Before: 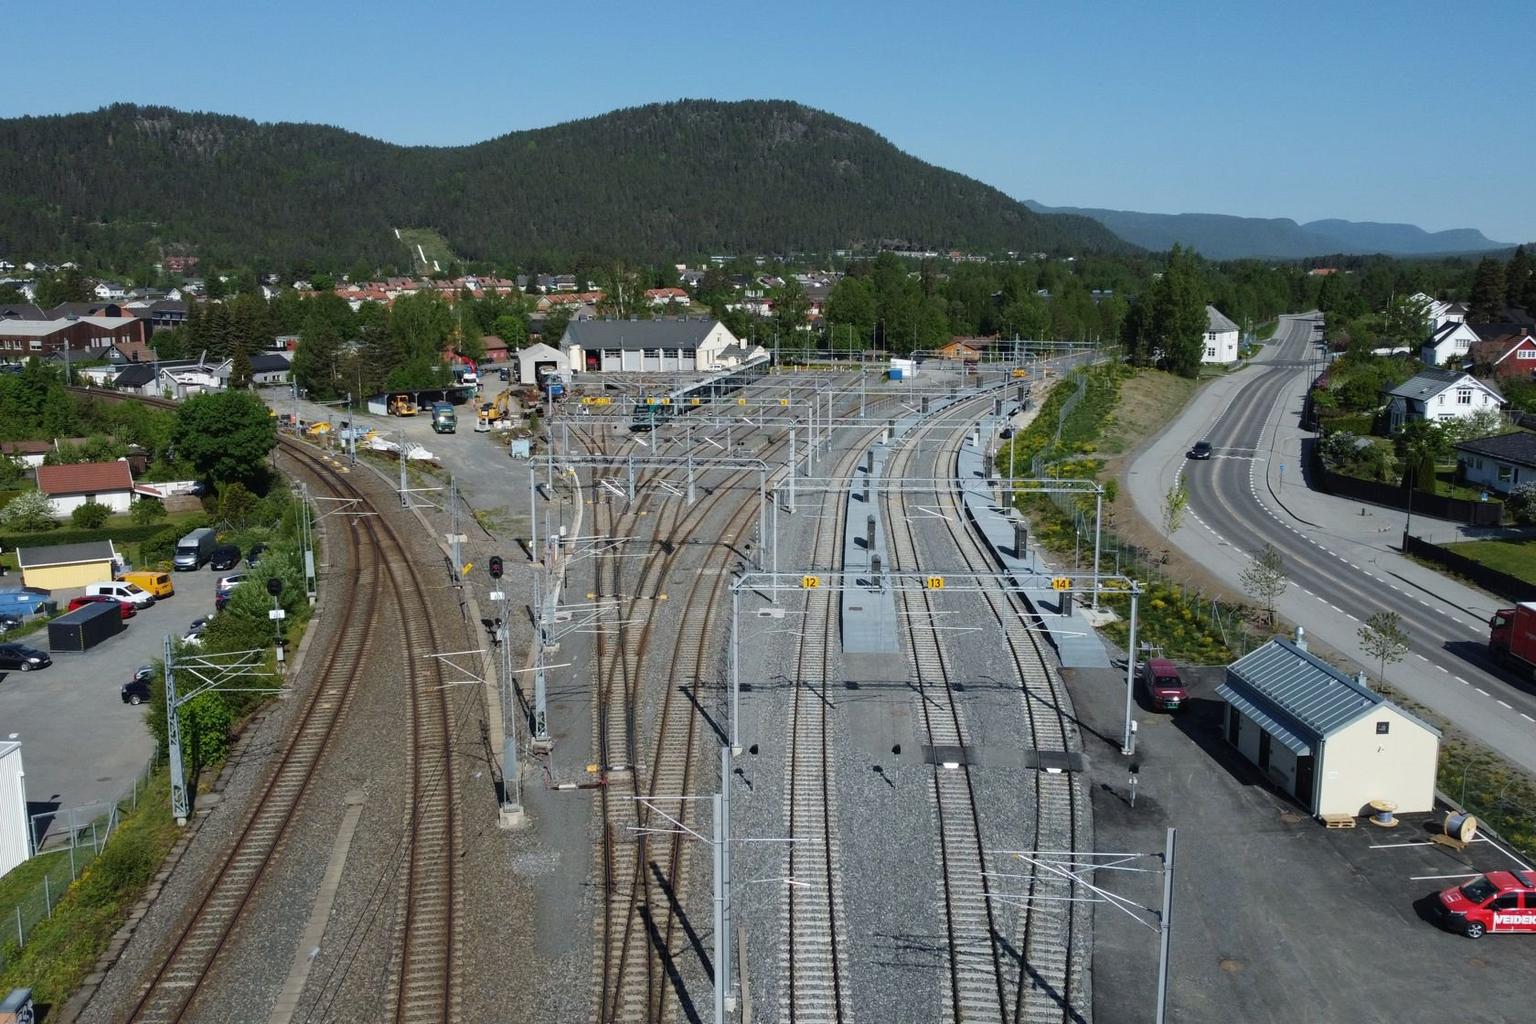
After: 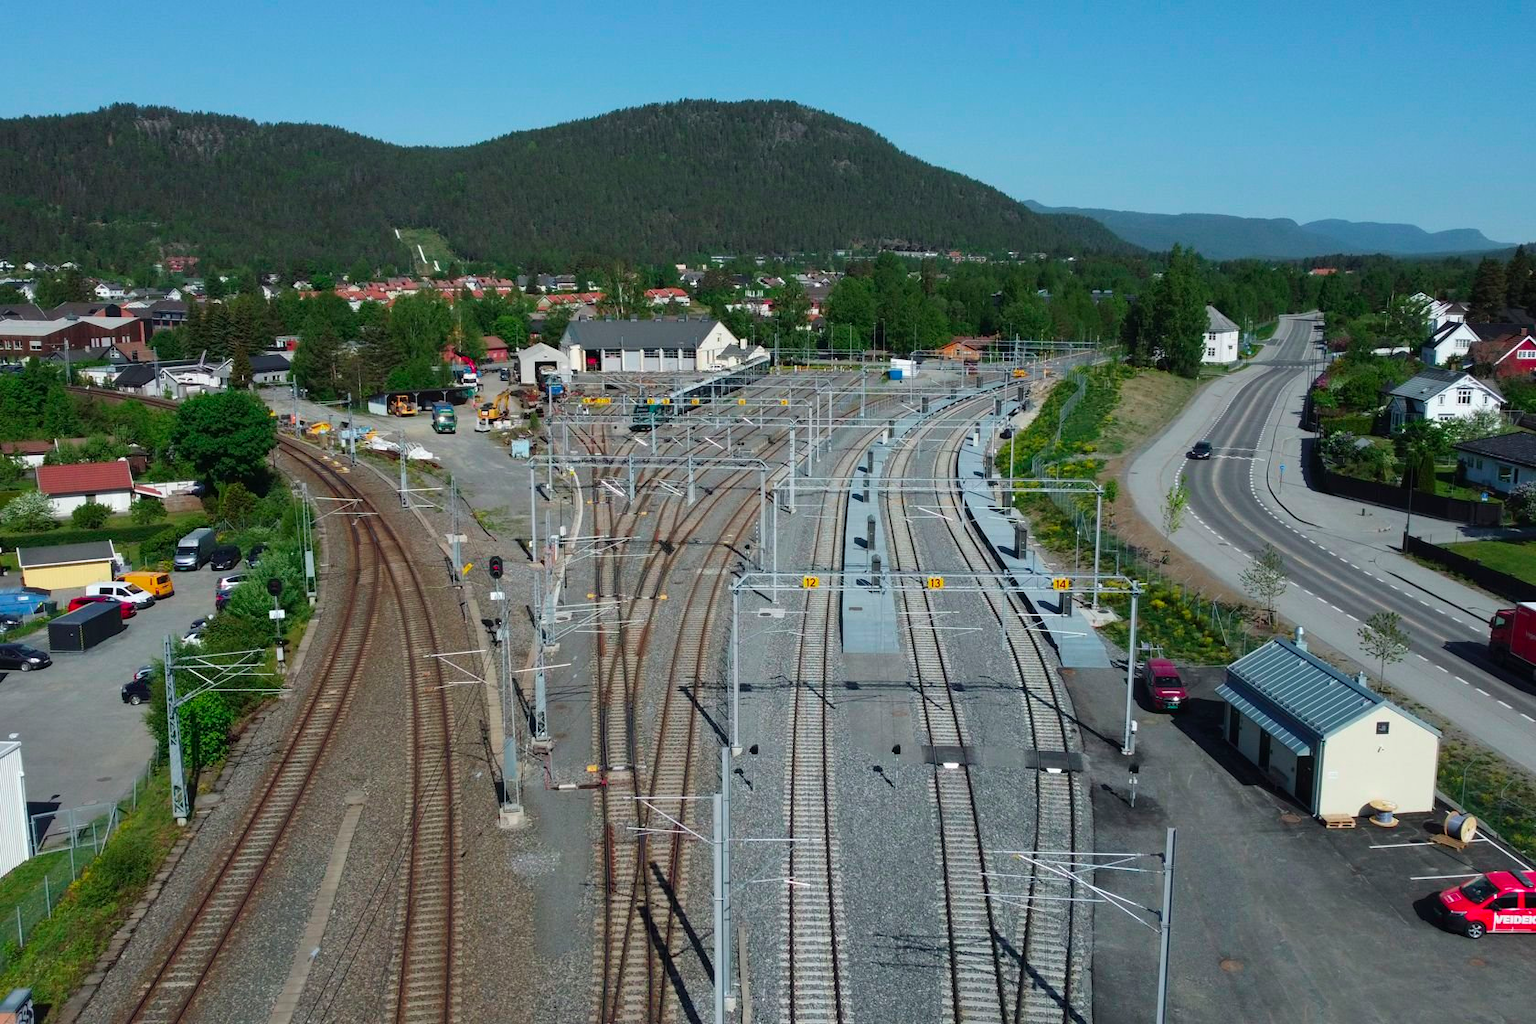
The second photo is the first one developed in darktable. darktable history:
color contrast: green-magenta contrast 1.73, blue-yellow contrast 1.15
rotate and perspective: crop left 0, crop top 0
